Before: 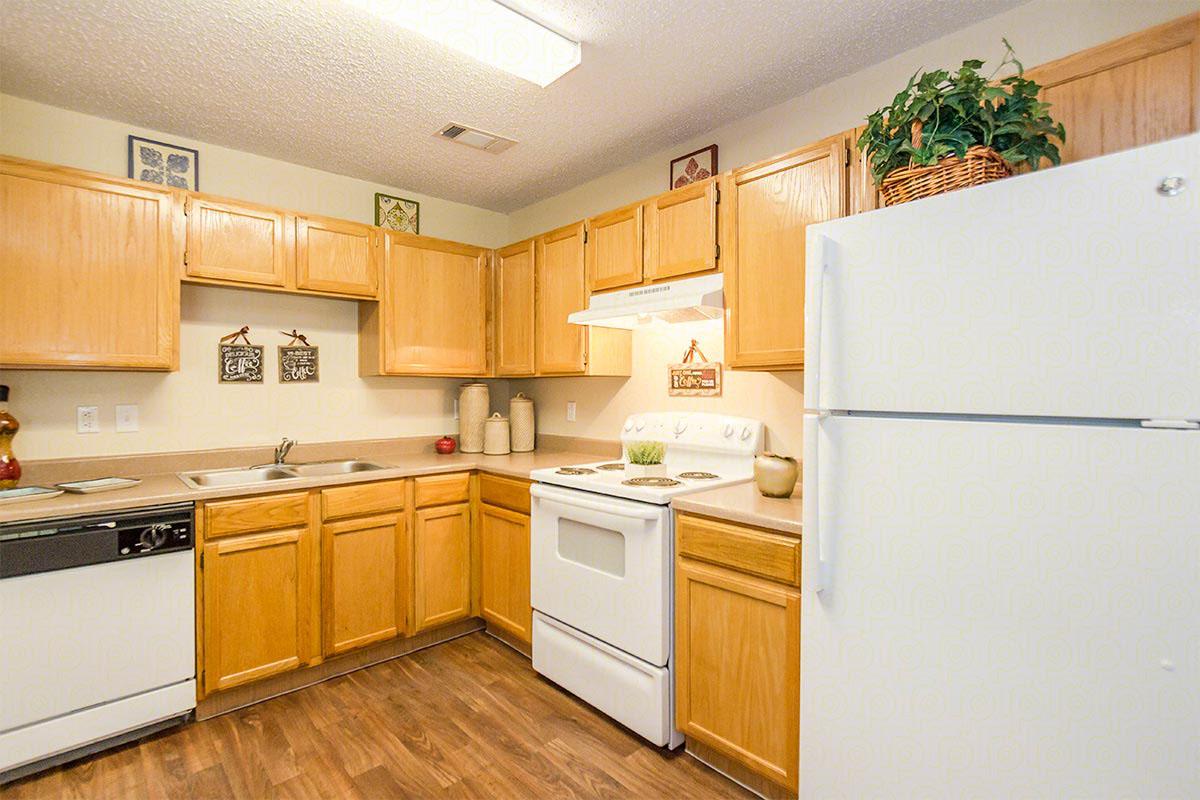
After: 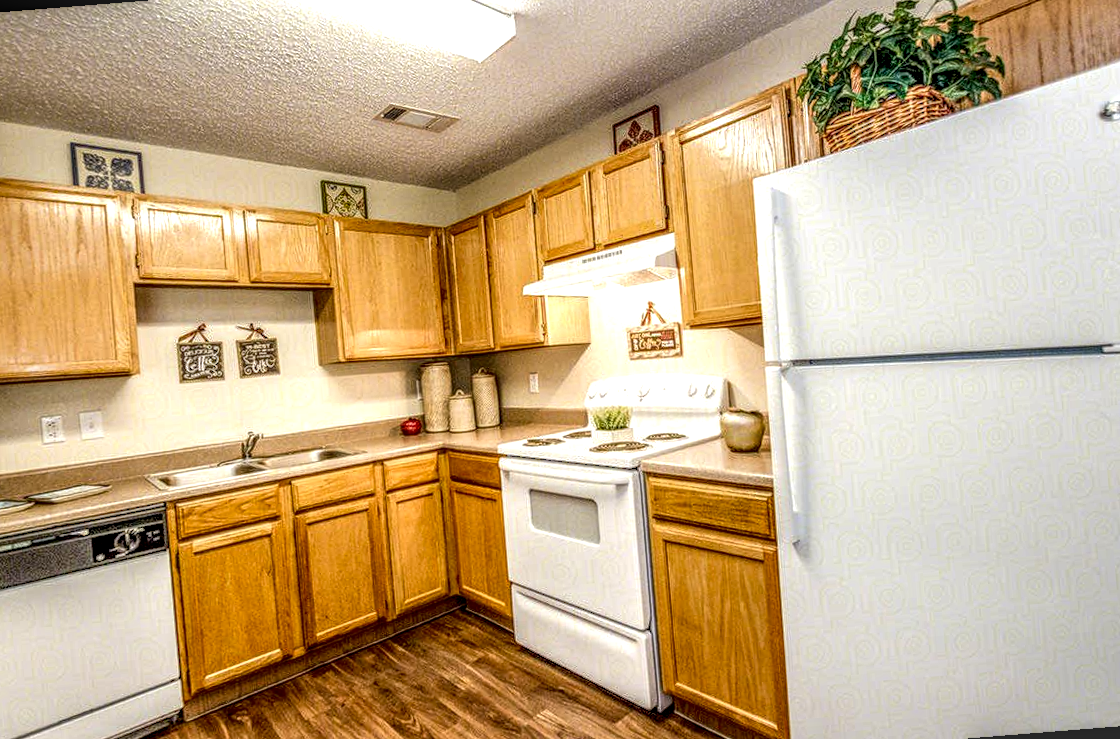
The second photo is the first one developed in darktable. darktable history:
rotate and perspective: rotation -4.57°, crop left 0.054, crop right 0.944, crop top 0.087, crop bottom 0.914
exposure: black level correction 0.009, exposure 0.014 EV, compensate highlight preservation false
tone equalizer: on, module defaults
local contrast: highlights 0%, shadows 0%, detail 300%, midtone range 0.3
